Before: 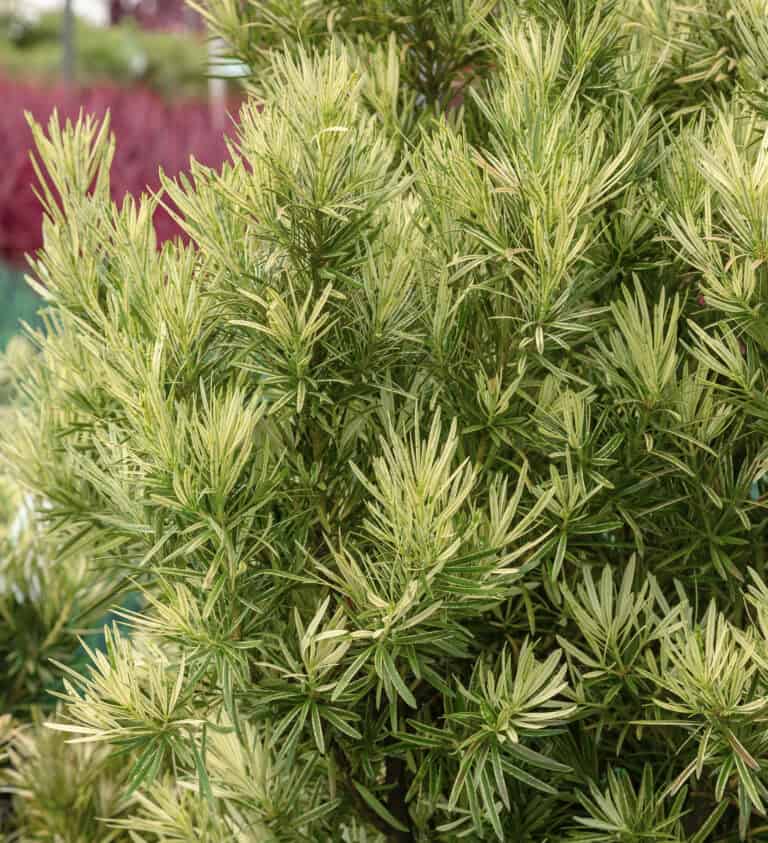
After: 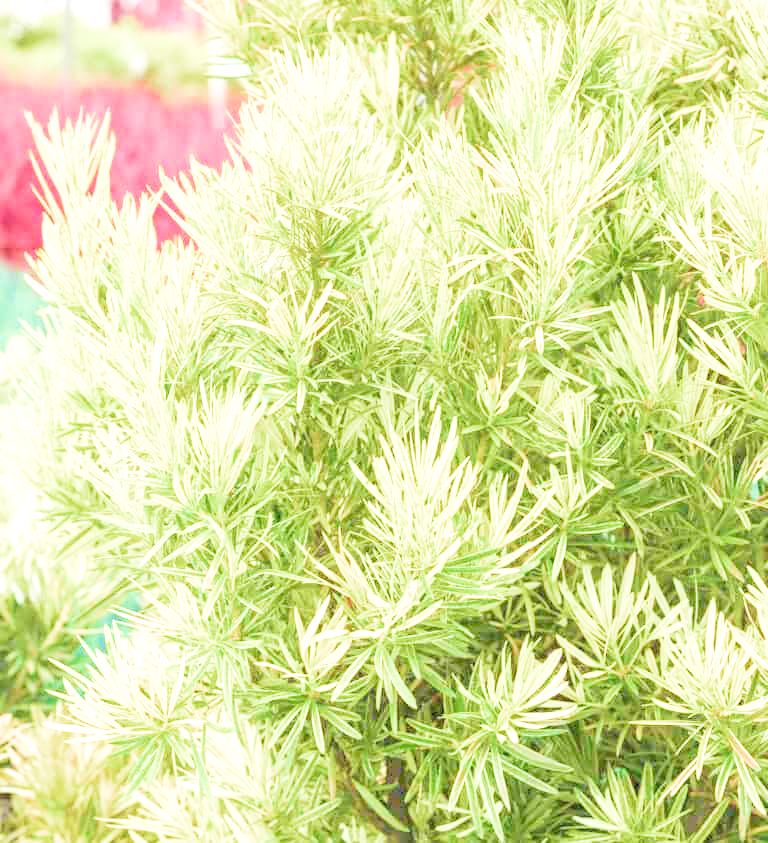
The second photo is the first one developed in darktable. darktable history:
velvia: on, module defaults
exposure: black level correction 0, exposure 1.45 EV, compensate exposure bias true, compensate highlight preservation false
filmic rgb: middle gray luminance 2.5%, black relative exposure -10 EV, white relative exposure 7 EV, threshold 6 EV, dynamic range scaling 10%, target black luminance 0%, hardness 3.19, latitude 44.39%, contrast 0.682, highlights saturation mix 5%, shadows ↔ highlights balance 13.63%, add noise in highlights 0, color science v3 (2019), use custom middle-gray values true, iterations of high-quality reconstruction 0, contrast in highlights soft, enable highlight reconstruction true
